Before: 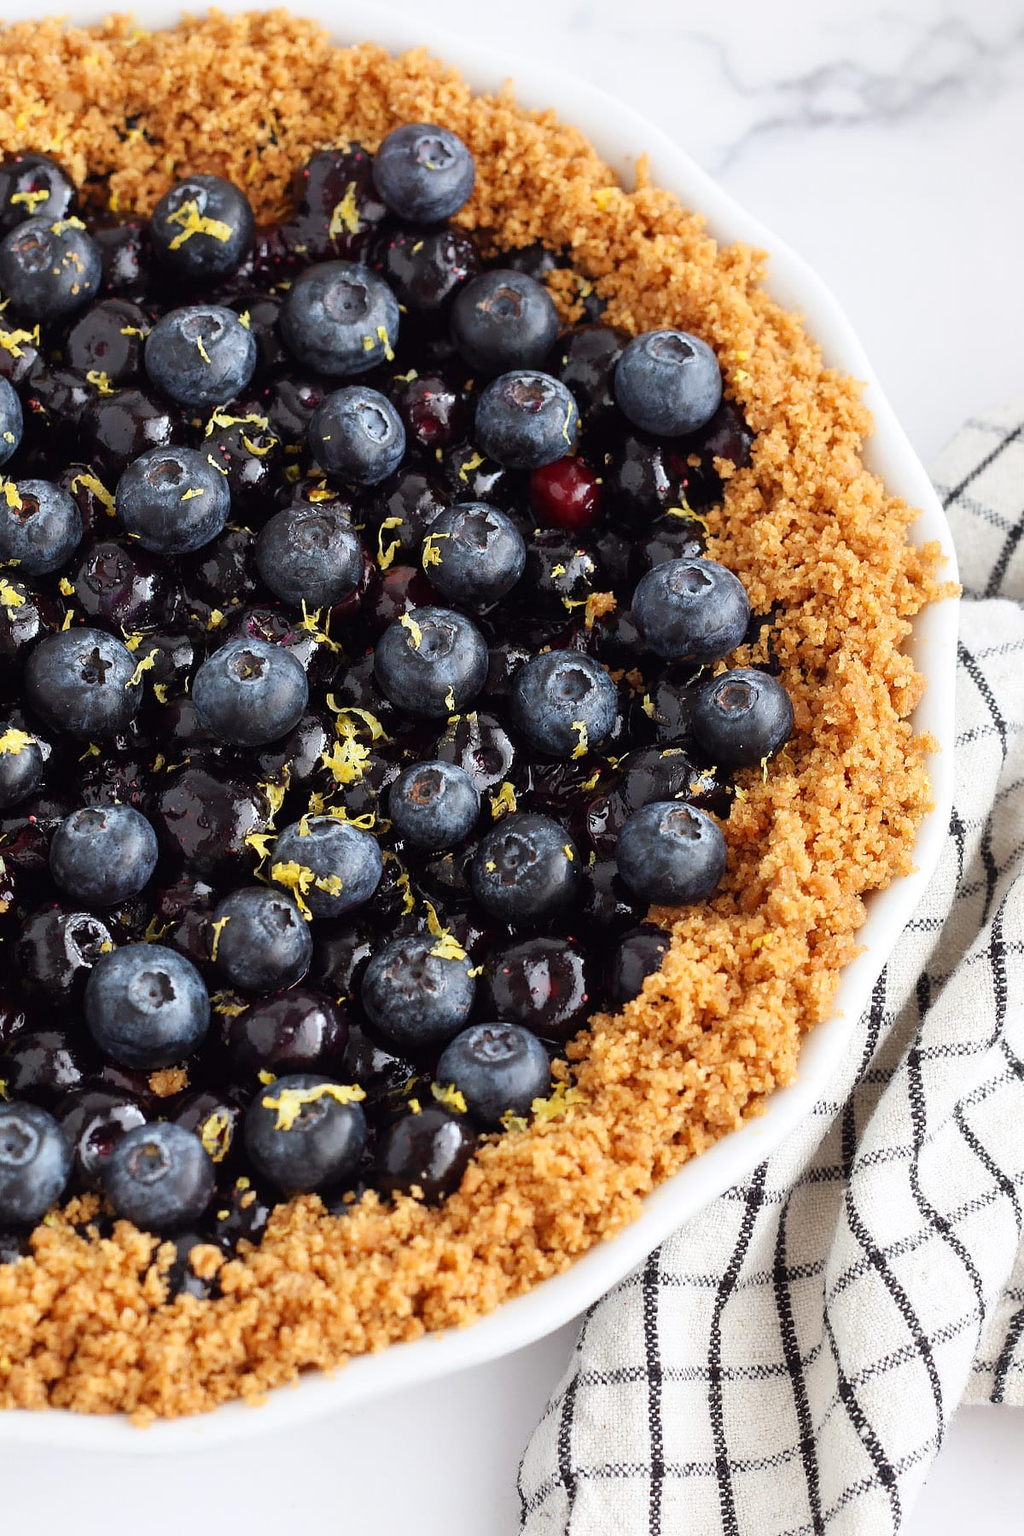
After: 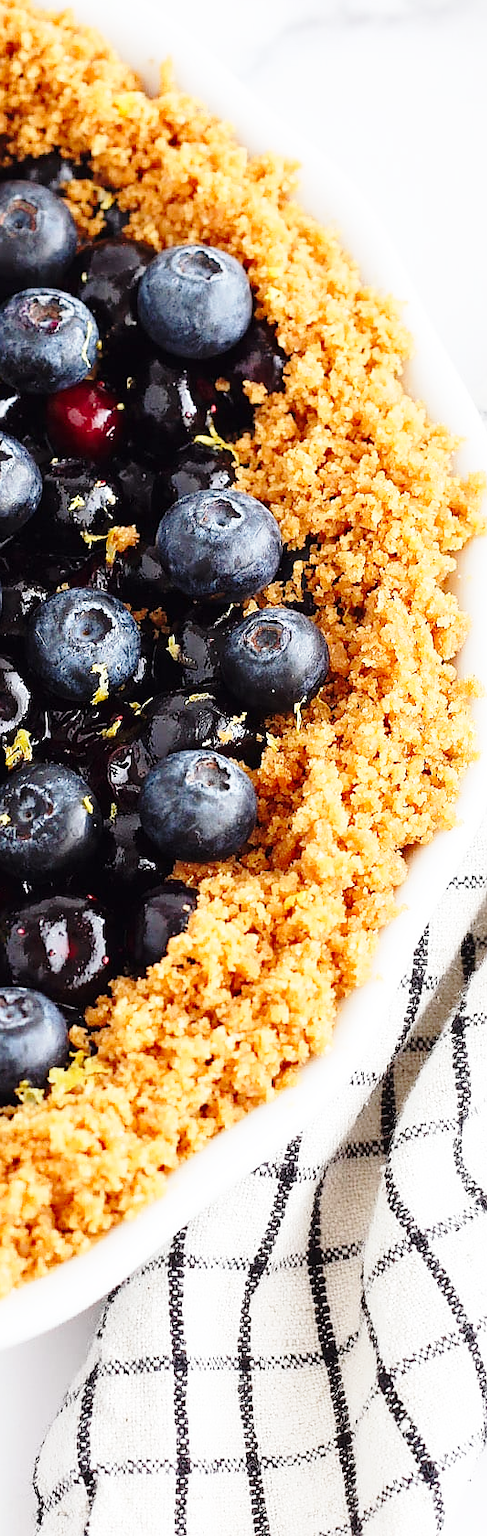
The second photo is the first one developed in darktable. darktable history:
sharpen: radius 1.032
base curve: curves: ch0 [(0, 0) (0.028, 0.03) (0.121, 0.232) (0.46, 0.748) (0.859, 0.968) (1, 1)], preserve colors none
crop: left 47.543%, top 6.646%, right 7.985%
